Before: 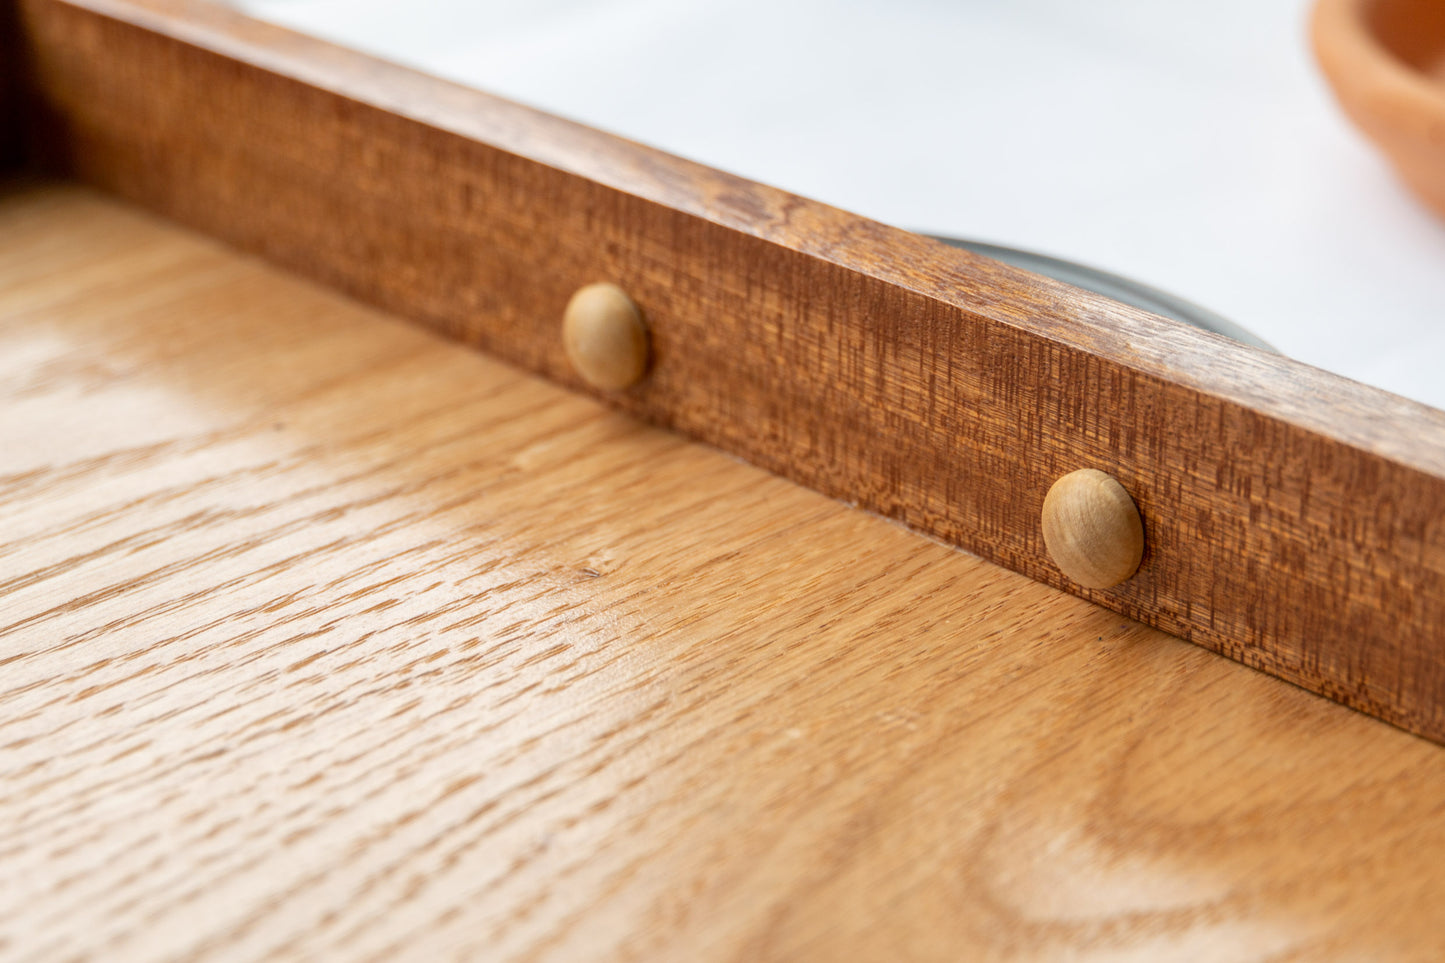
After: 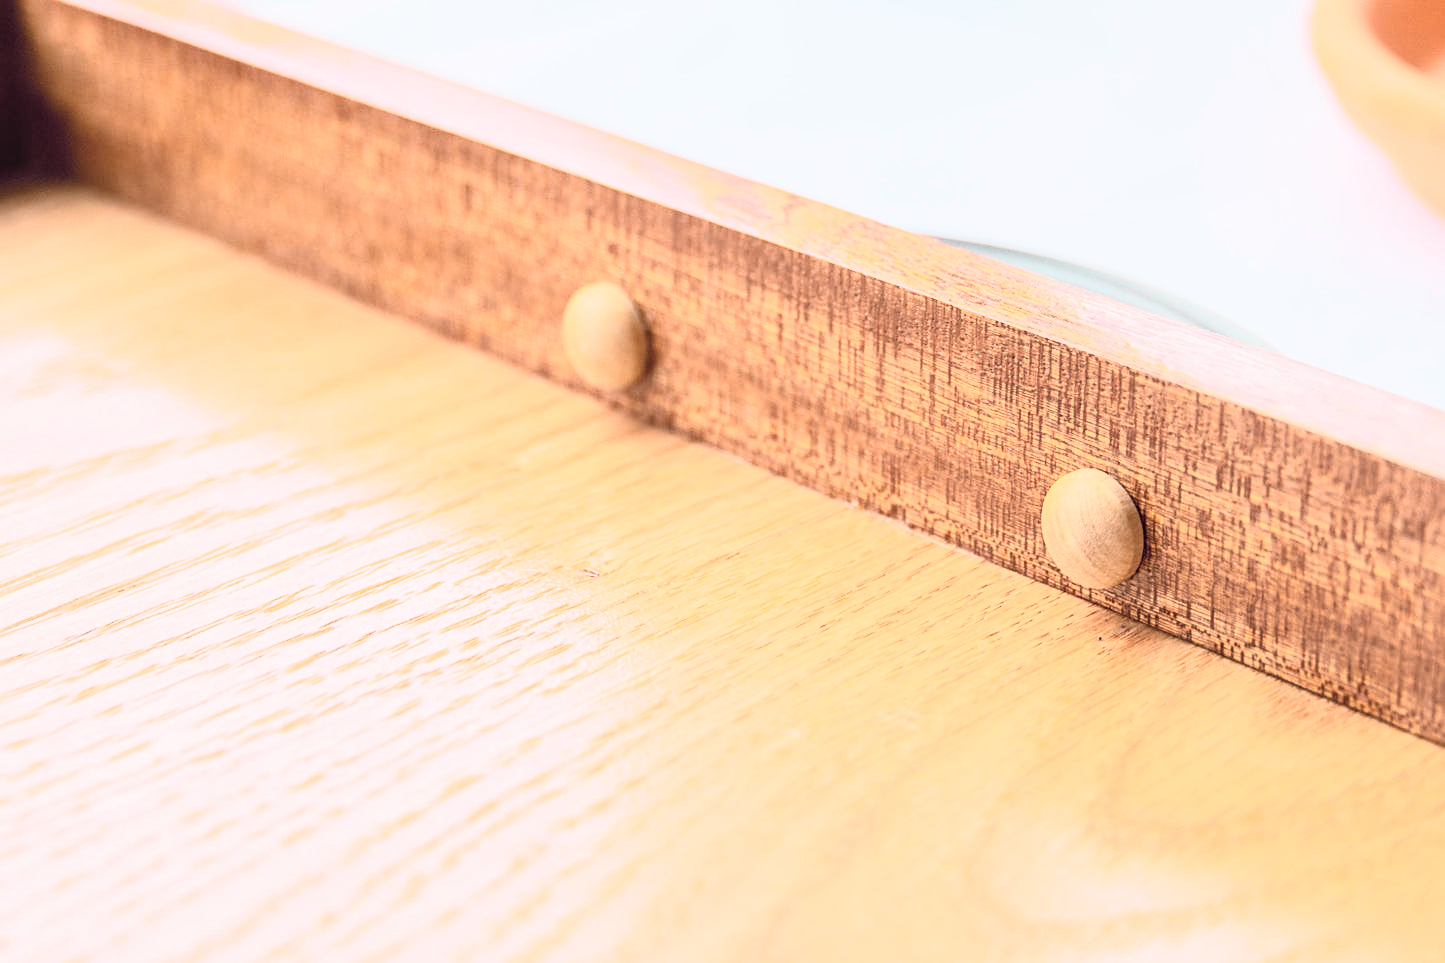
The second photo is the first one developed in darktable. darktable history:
sharpen: on, module defaults
tone curve: curves: ch0 [(0, 0) (0.822, 0.825) (0.994, 0.955)]; ch1 [(0, 0) (0.226, 0.261) (0.383, 0.397) (0.46, 0.46) (0.498, 0.501) (0.524, 0.543) (0.578, 0.575) (1, 1)]; ch2 [(0, 0) (0.438, 0.456) (0.5, 0.495) (0.547, 0.515) (0.597, 0.58) (0.629, 0.603) (1, 1)], color space Lab, independent channels, preserve colors none
contrast brightness saturation: contrast 0.39, brightness 0.53
exposure: black level correction 0, exposure 0.68 EV, compensate exposure bias true, compensate highlight preservation false
